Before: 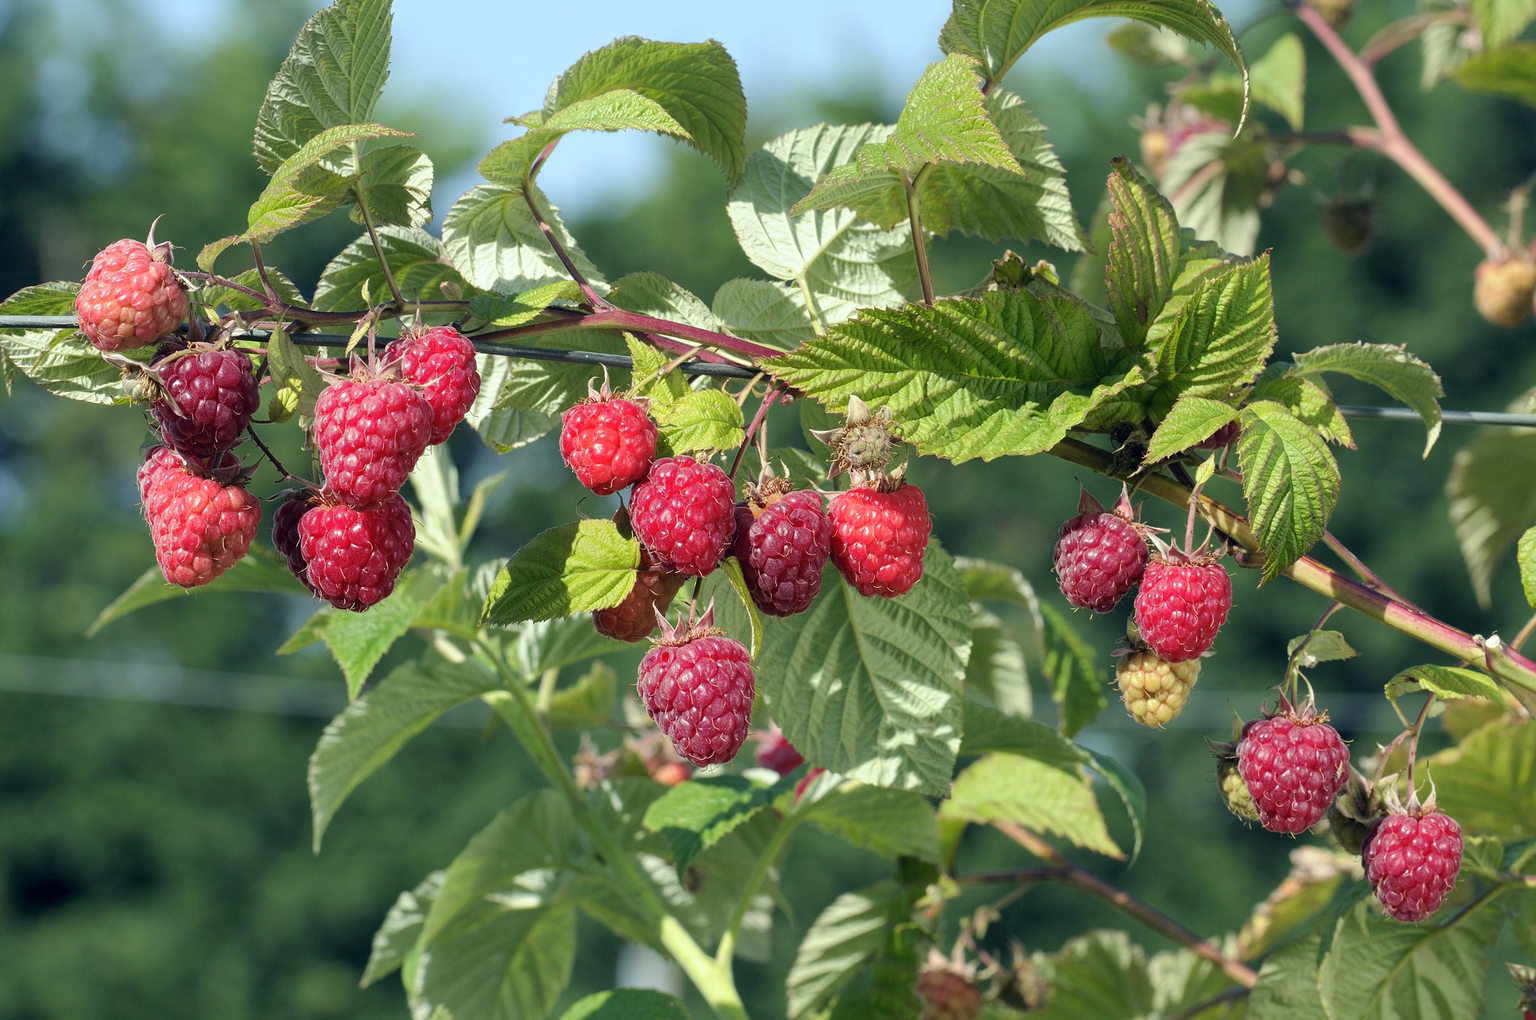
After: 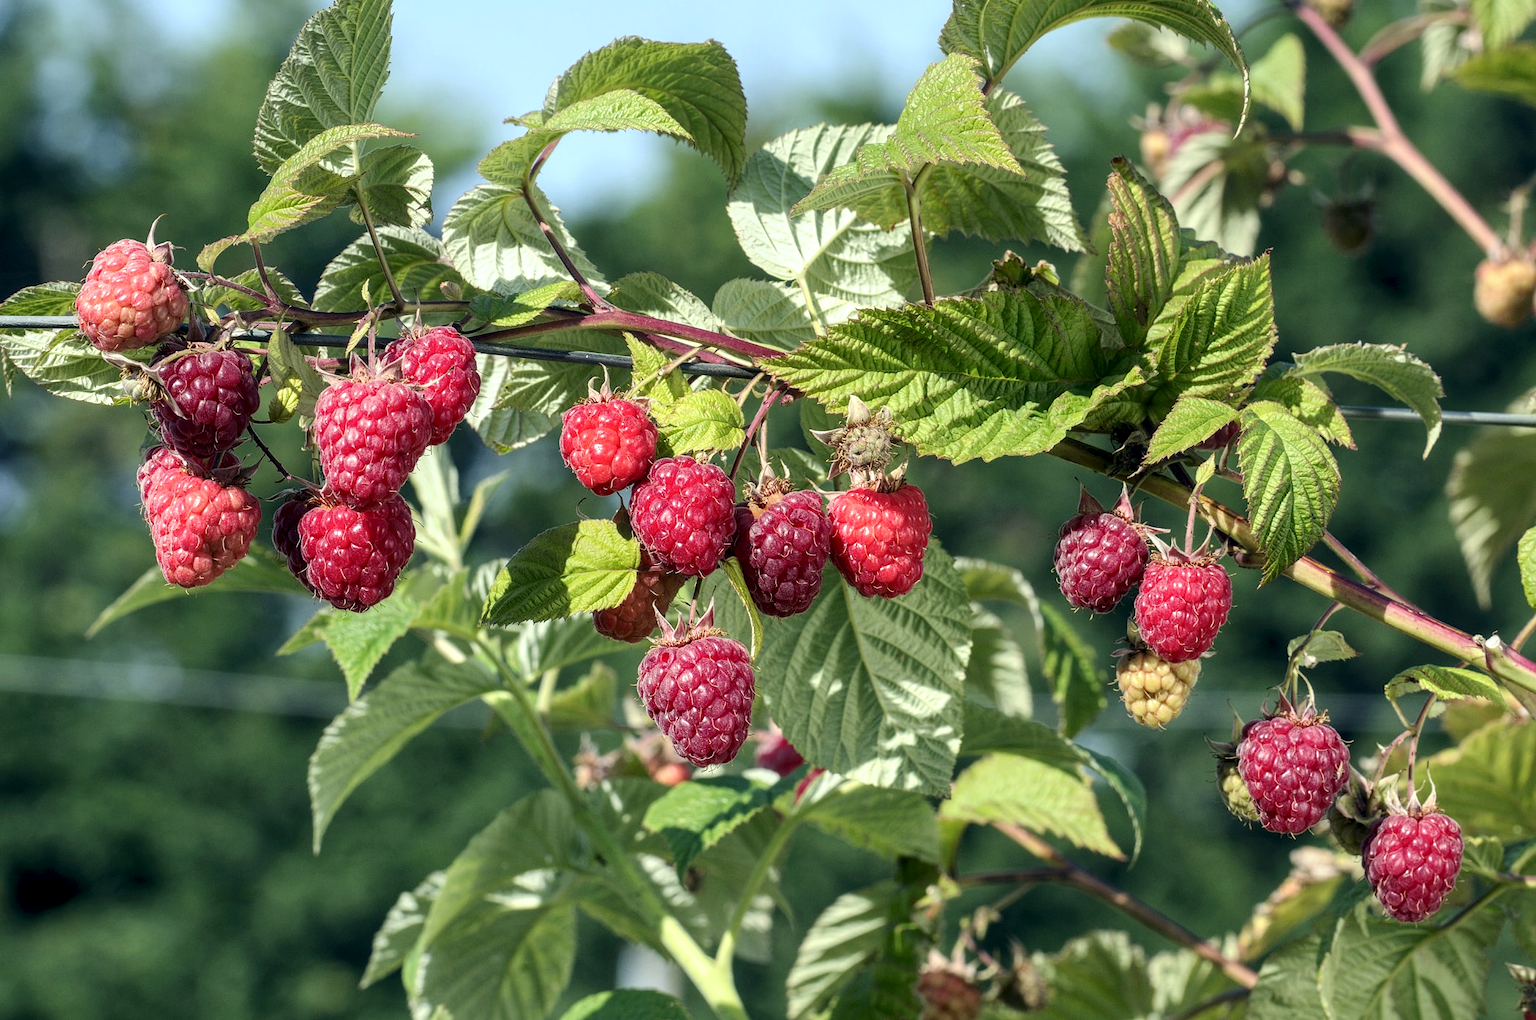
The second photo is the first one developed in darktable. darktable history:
contrast brightness saturation: contrast 0.14
local contrast: detail 130%
